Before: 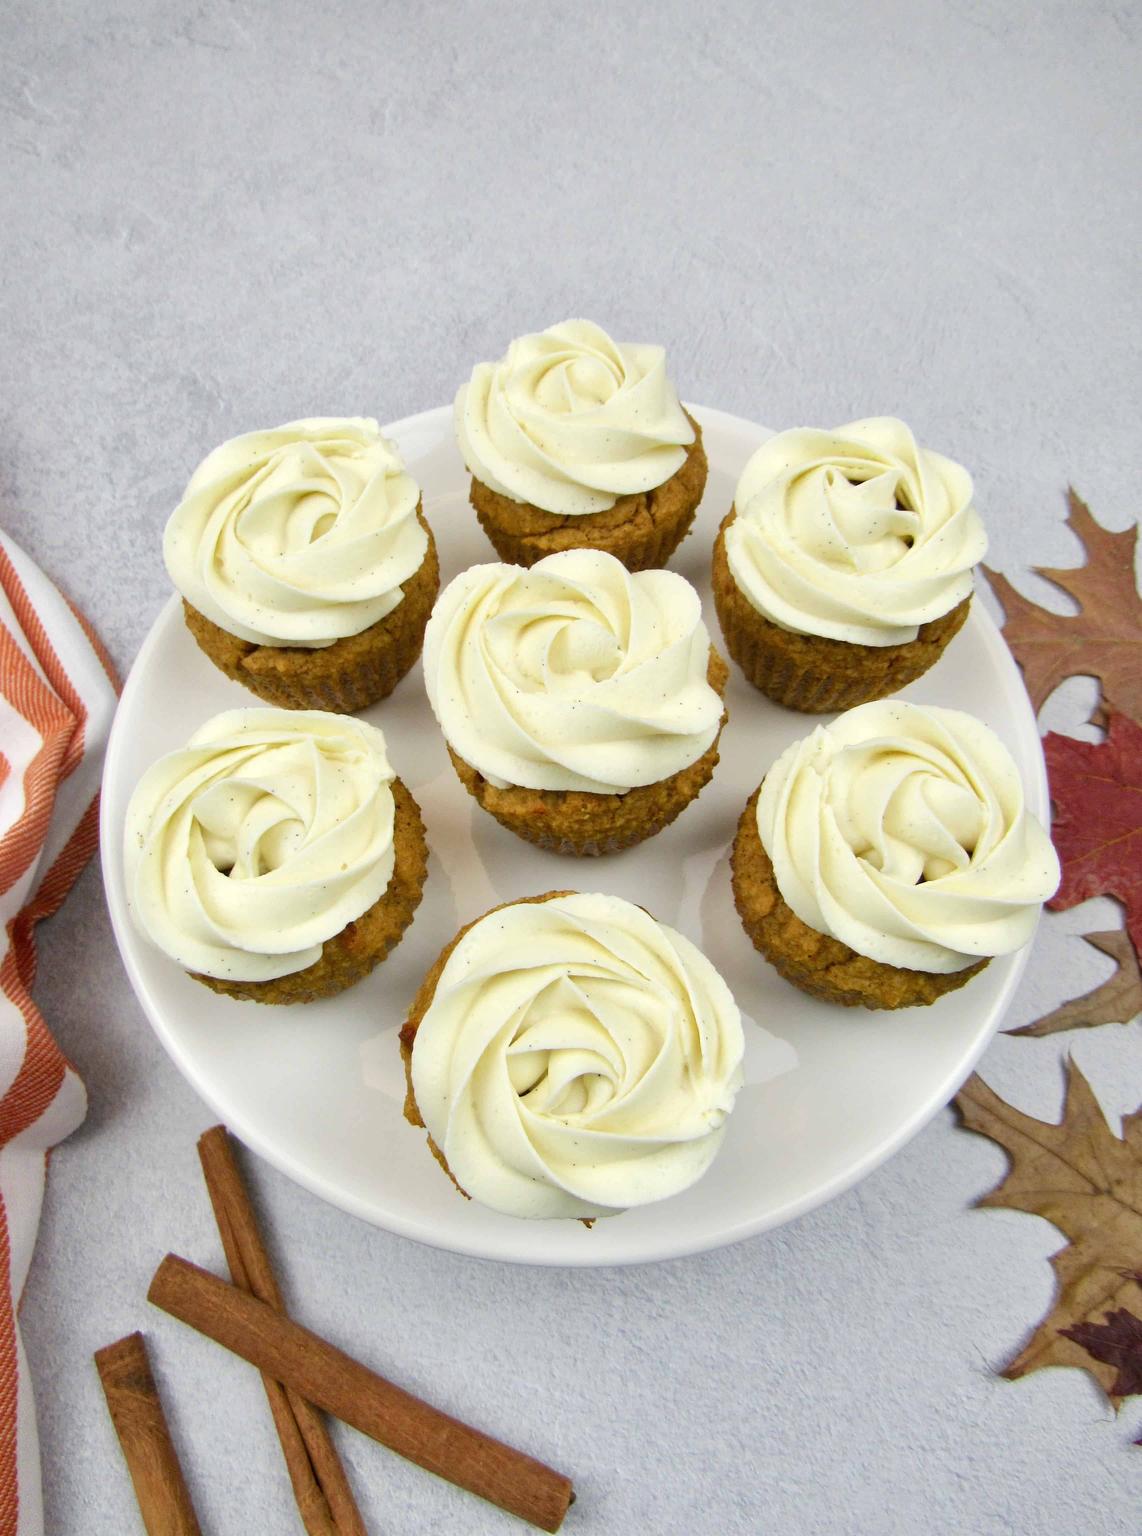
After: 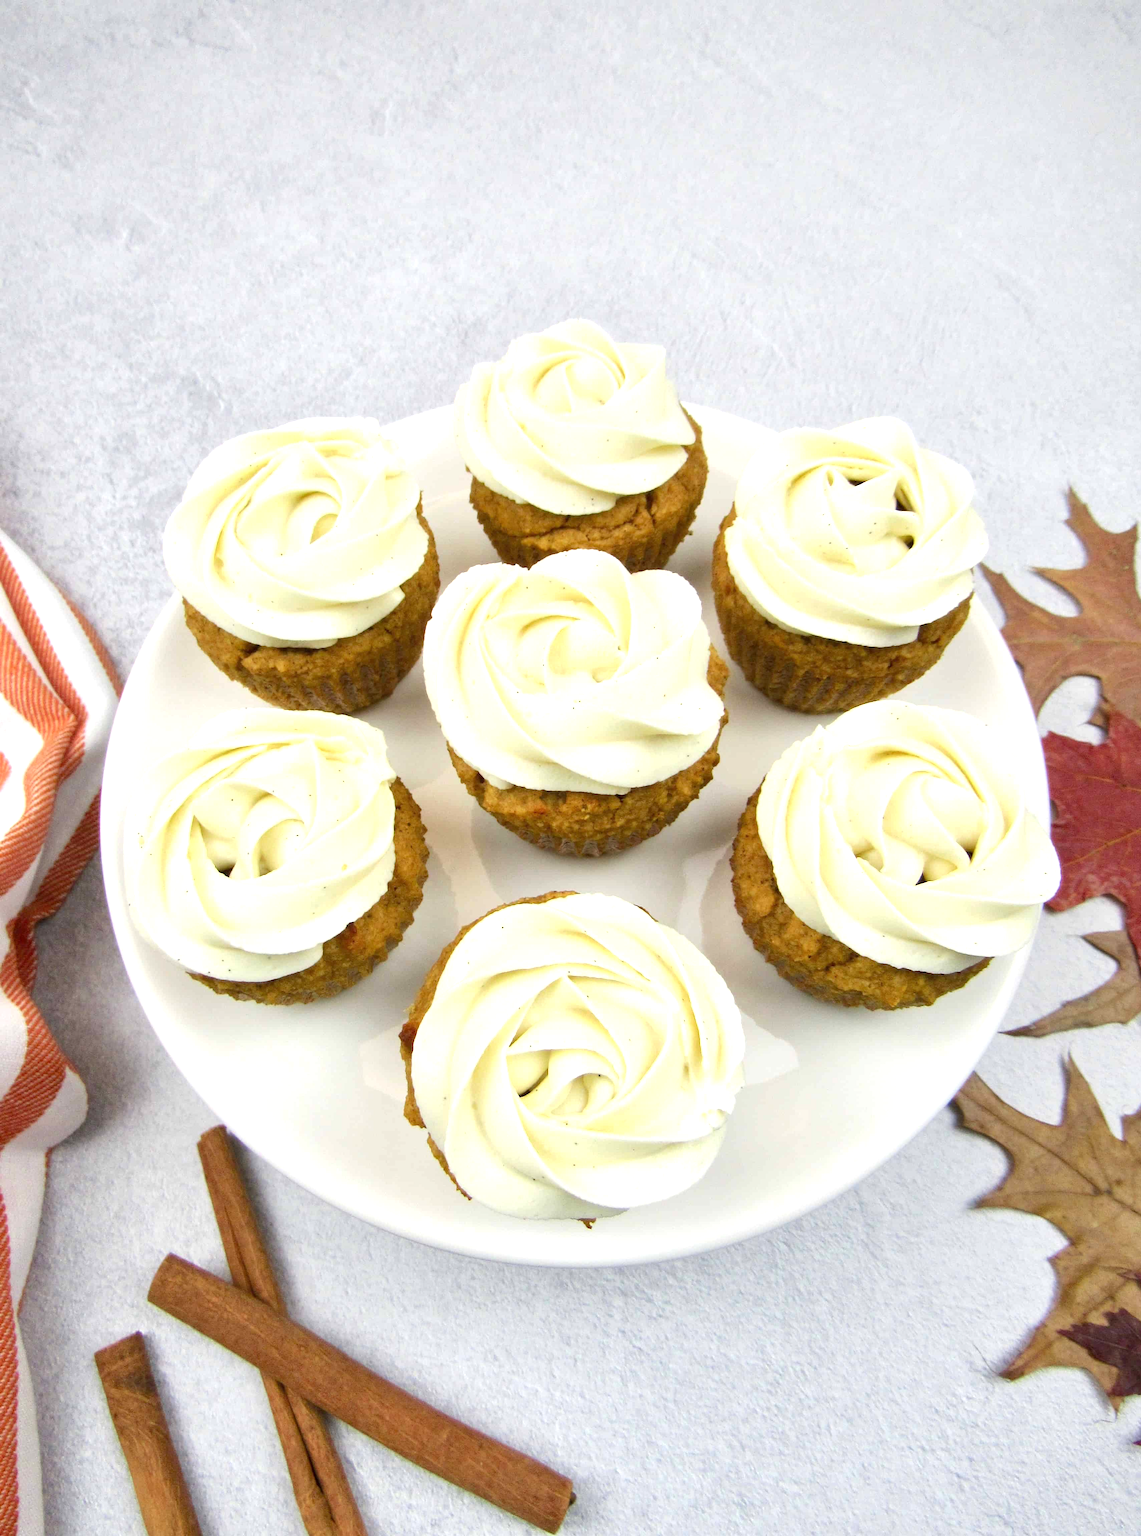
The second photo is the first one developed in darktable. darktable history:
exposure: exposure 0.559 EV
